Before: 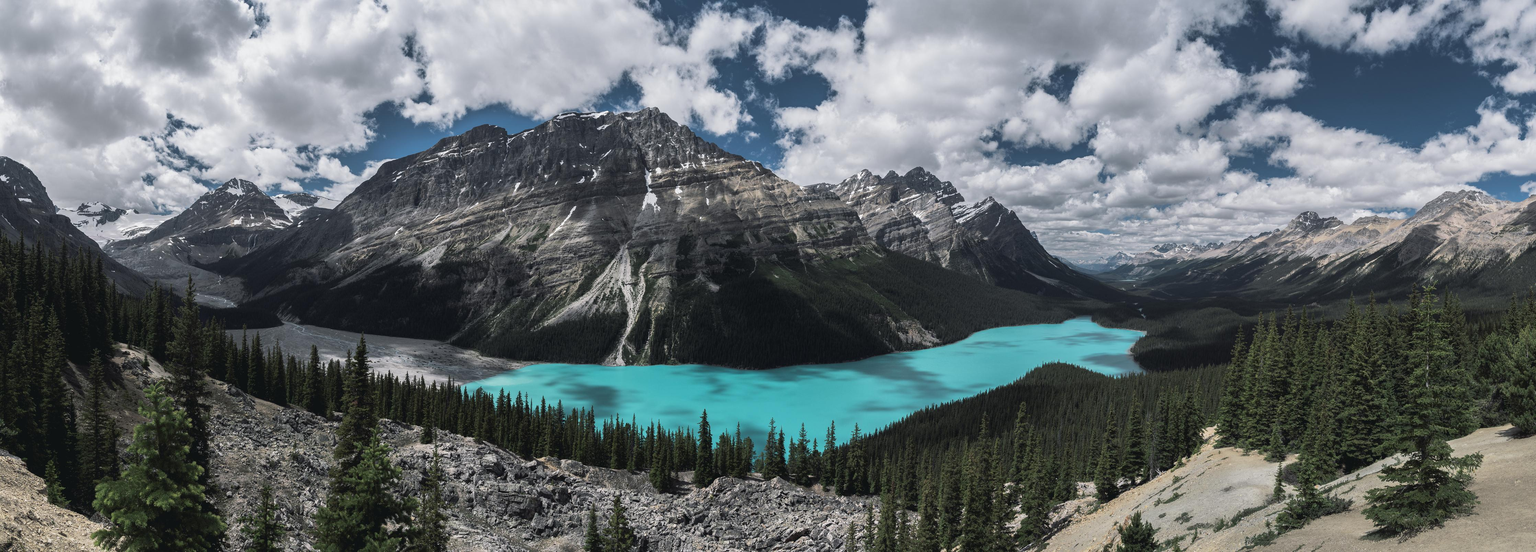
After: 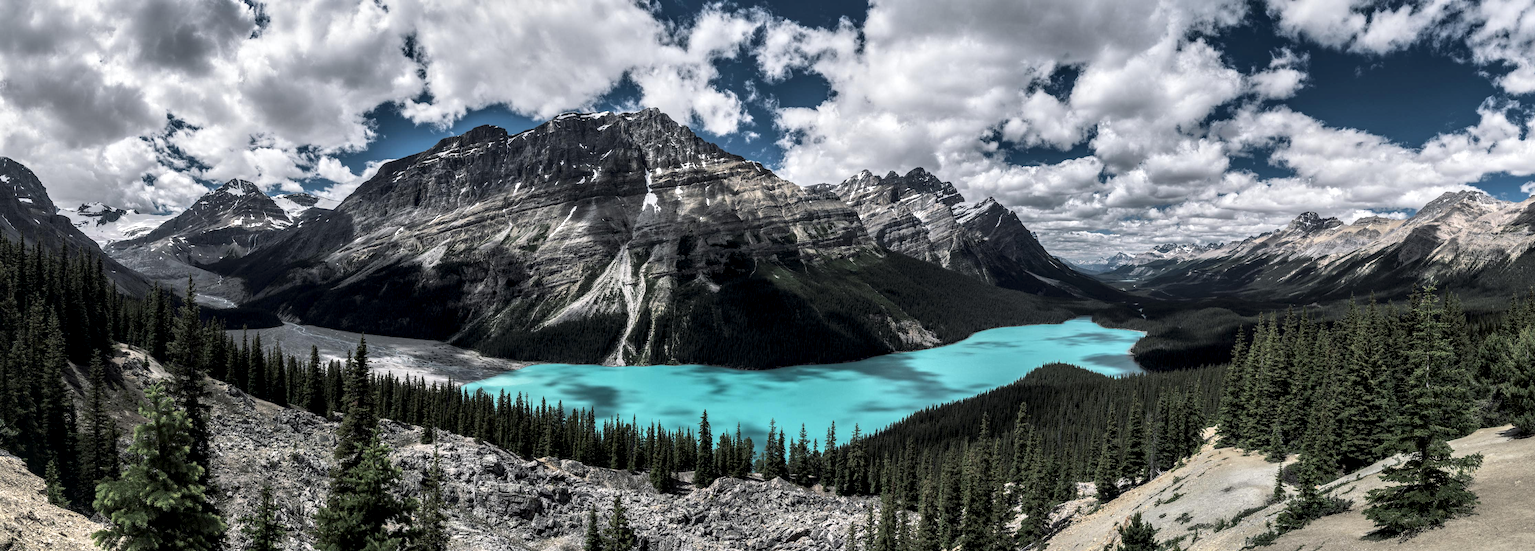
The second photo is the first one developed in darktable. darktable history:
local contrast: highlights 65%, shadows 54%, detail 169%, midtone range 0.514
tone equalizer: -8 EV -0.002 EV, -7 EV 0.005 EV, -6 EV -0.009 EV, -5 EV 0.011 EV, -4 EV -0.012 EV, -3 EV 0.007 EV, -2 EV -0.062 EV, -1 EV -0.293 EV, +0 EV -0.582 EV, smoothing diameter 2%, edges refinement/feathering 20, mask exposure compensation -1.57 EV, filter diffusion 5
